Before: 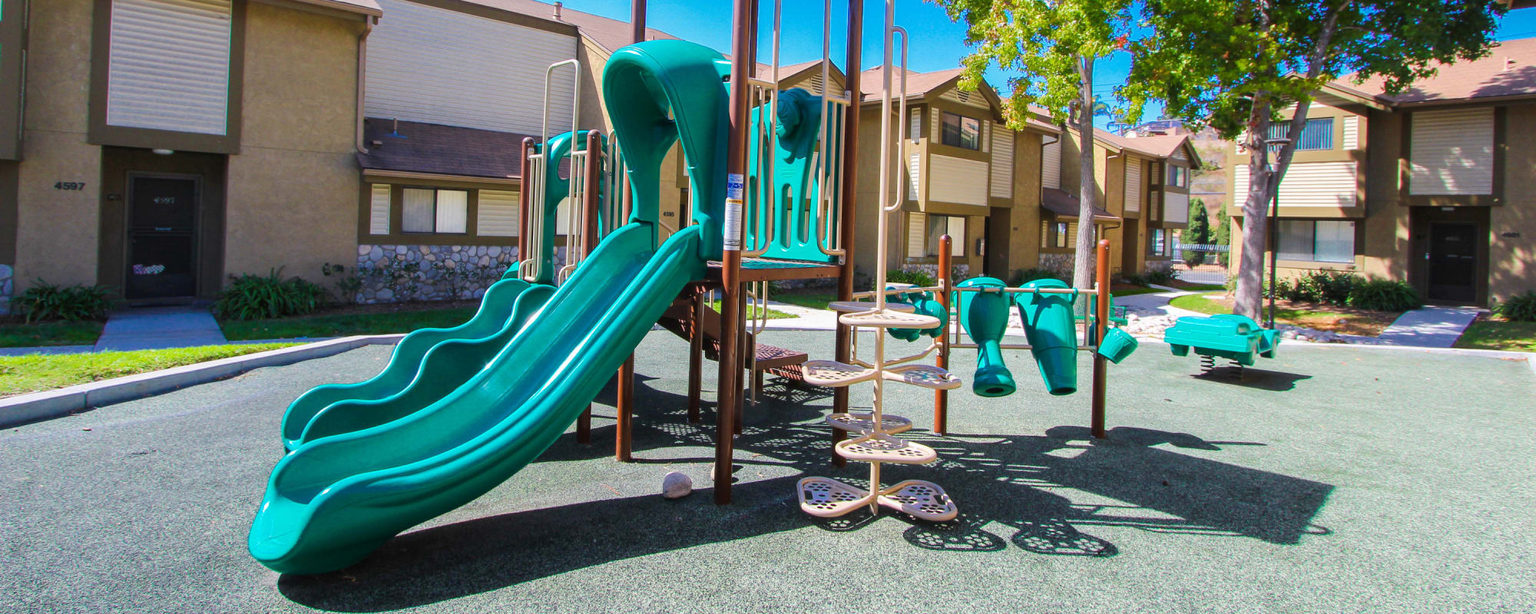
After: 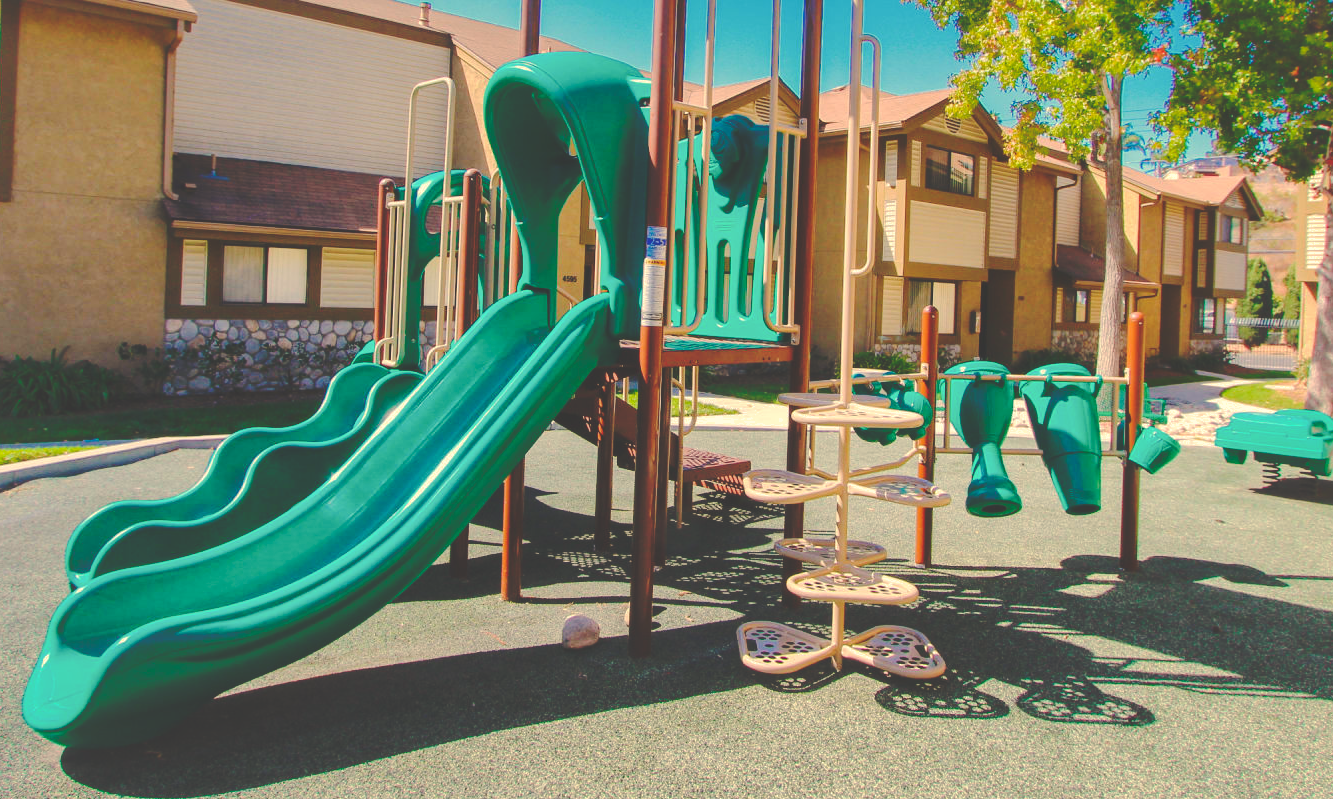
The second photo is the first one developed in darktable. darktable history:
white balance: red 1.123, blue 0.83
crop and rotate: left 15.055%, right 18.278%
shadows and highlights: on, module defaults
base curve: curves: ch0 [(0, 0.024) (0.055, 0.065) (0.121, 0.166) (0.236, 0.319) (0.693, 0.726) (1, 1)], preserve colors none
